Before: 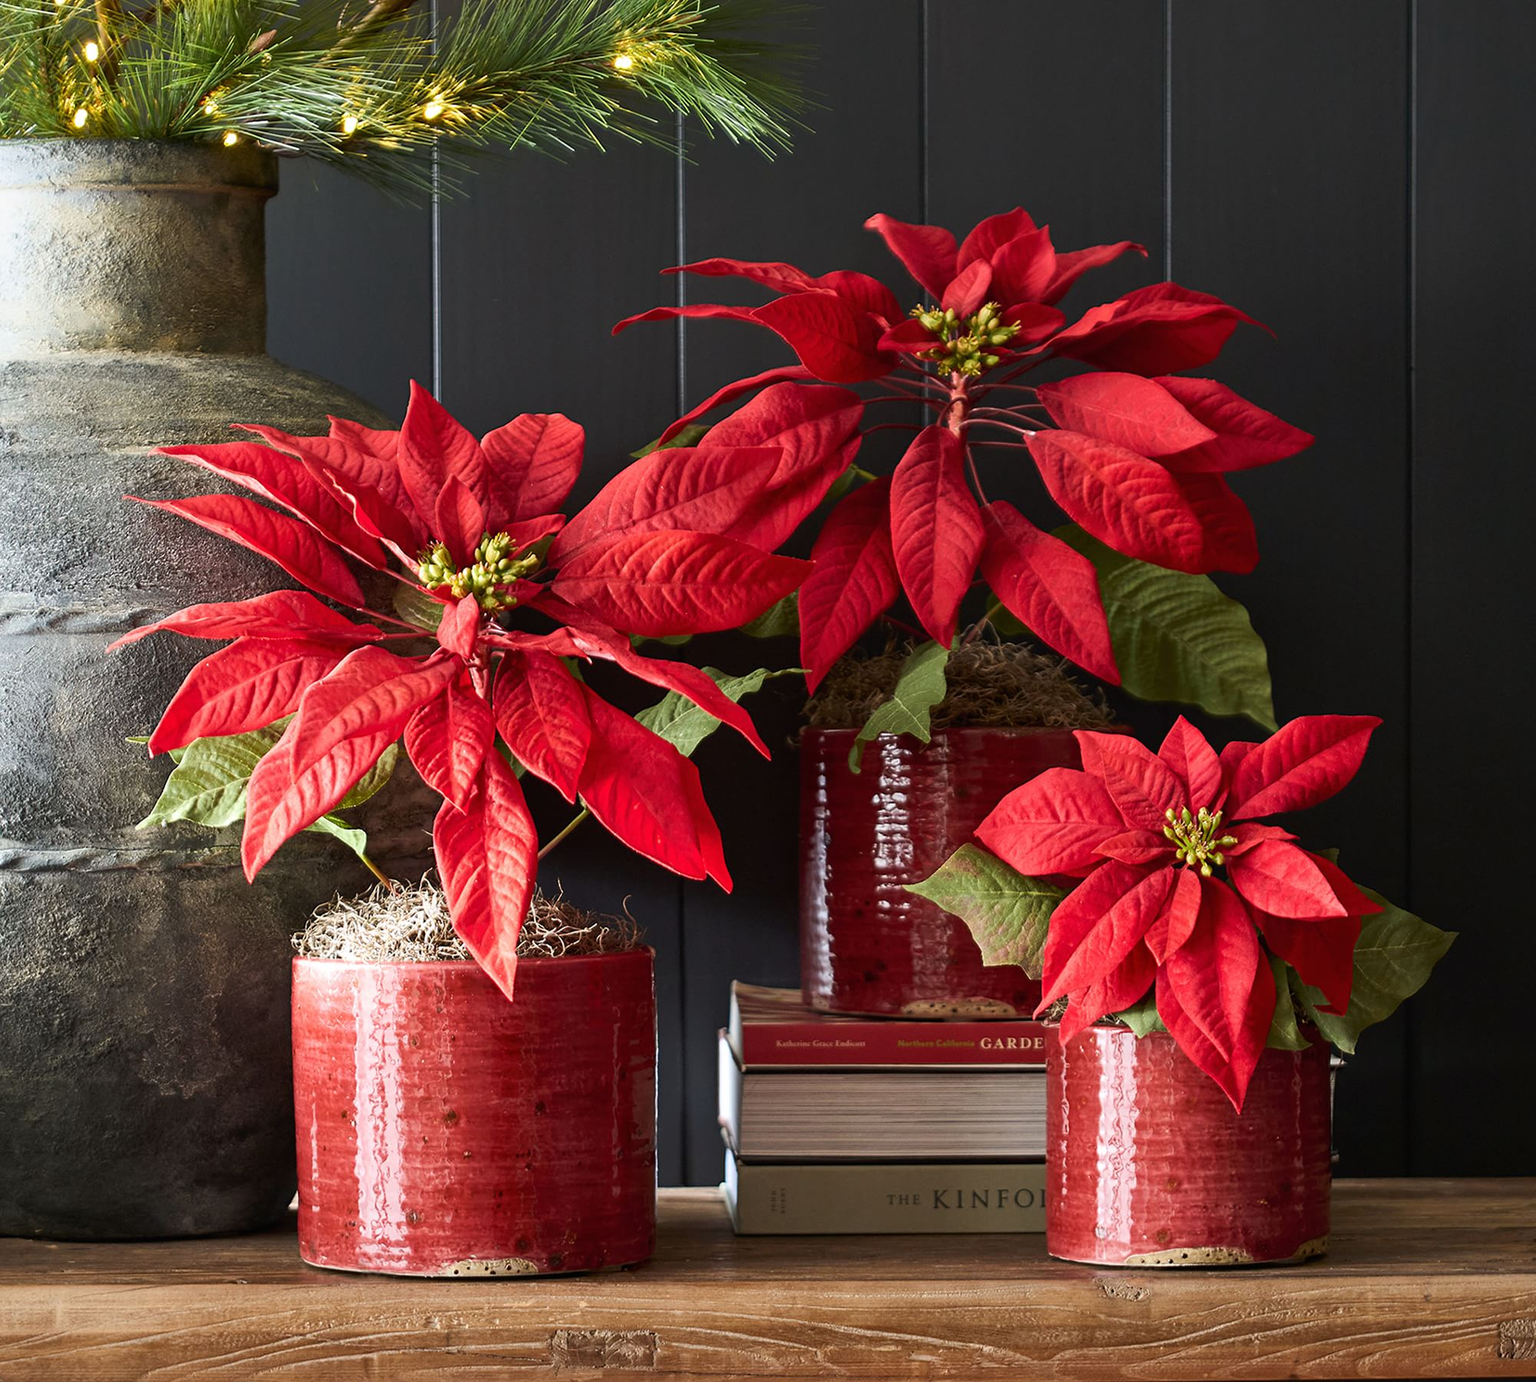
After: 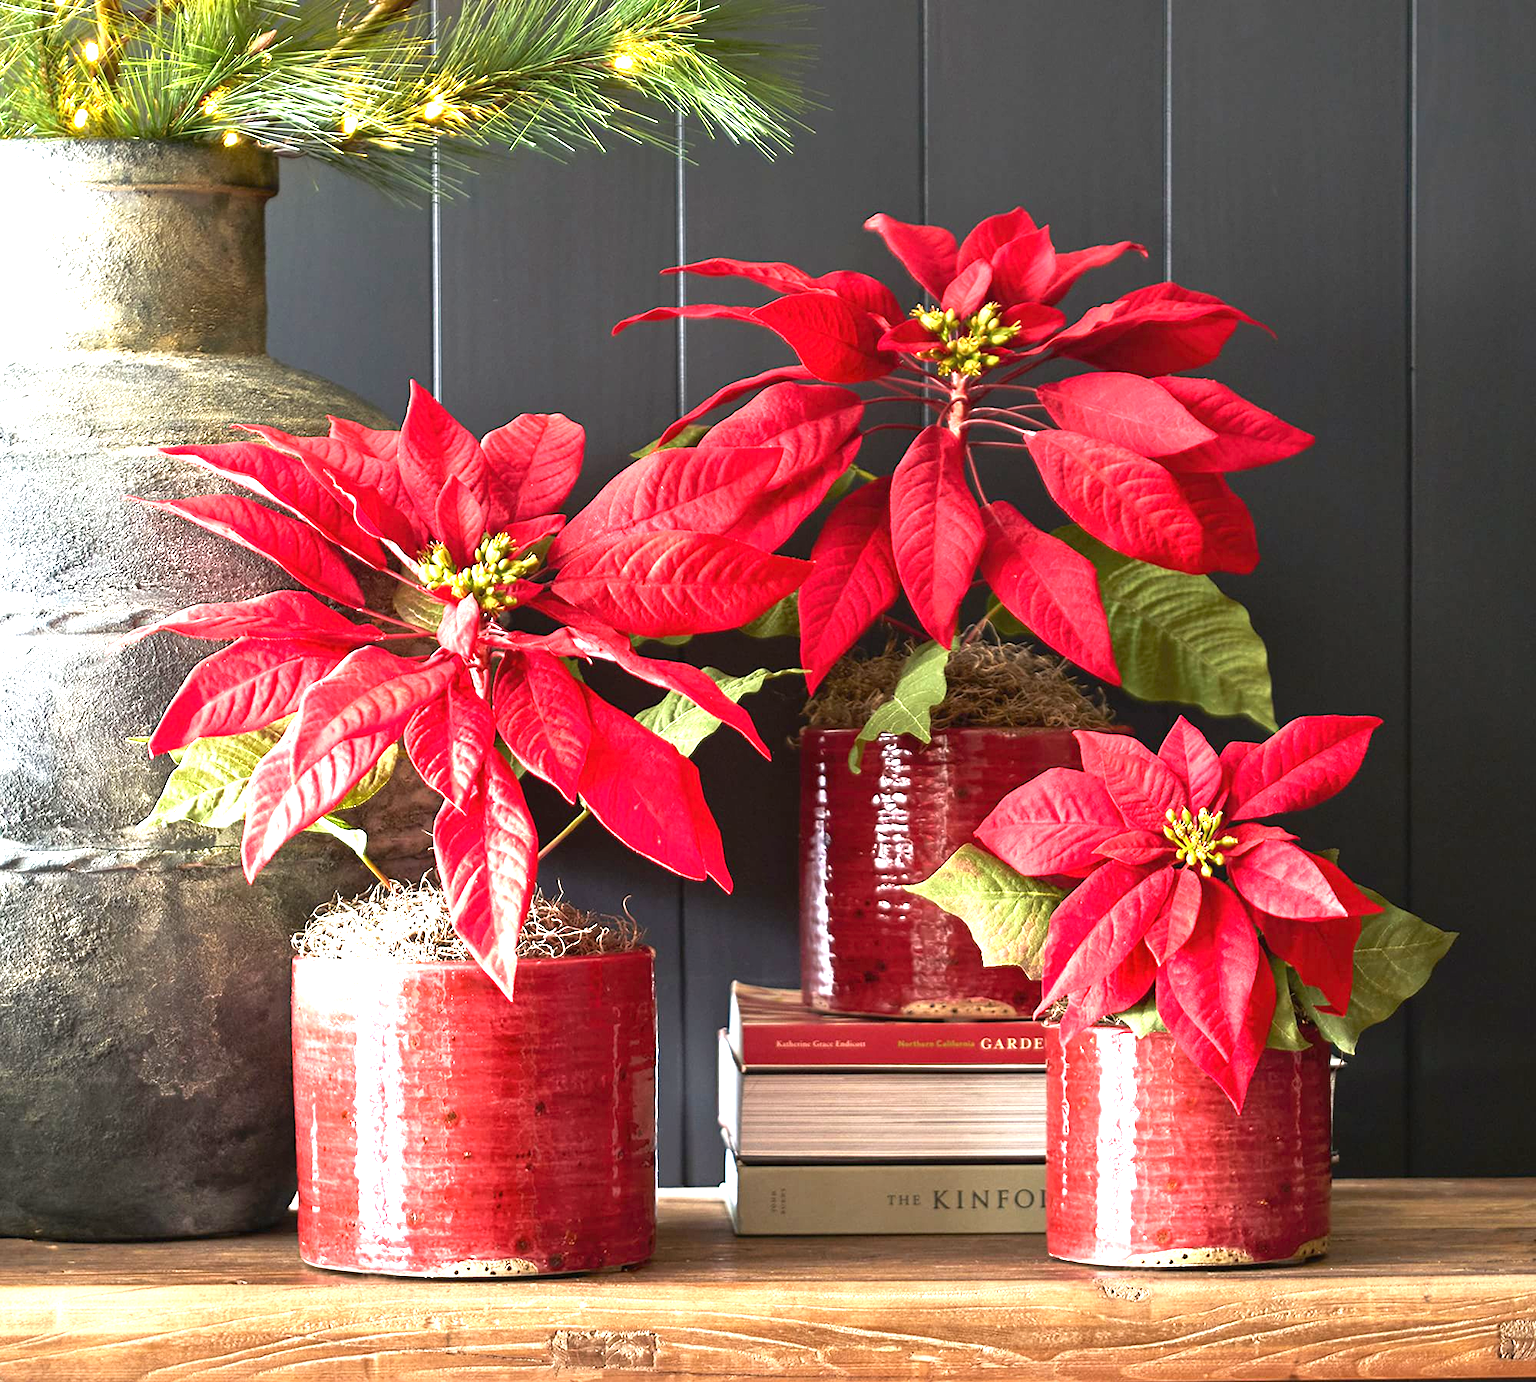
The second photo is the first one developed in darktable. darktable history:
exposure: black level correction 0, exposure 1.708 EV, compensate highlight preservation false
